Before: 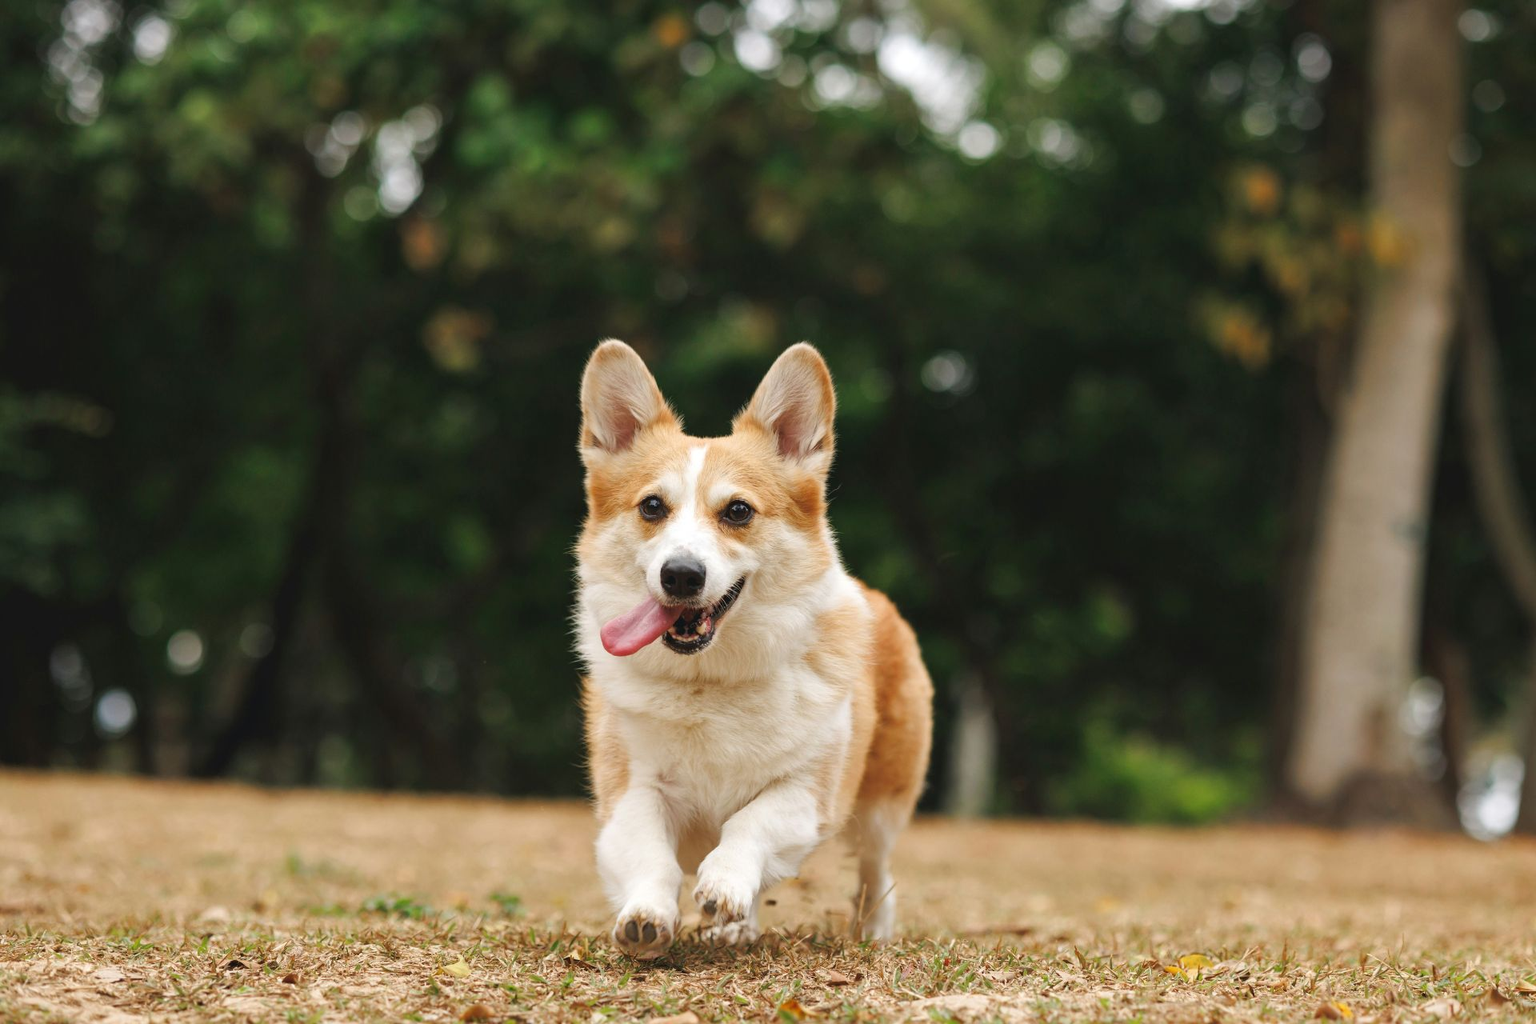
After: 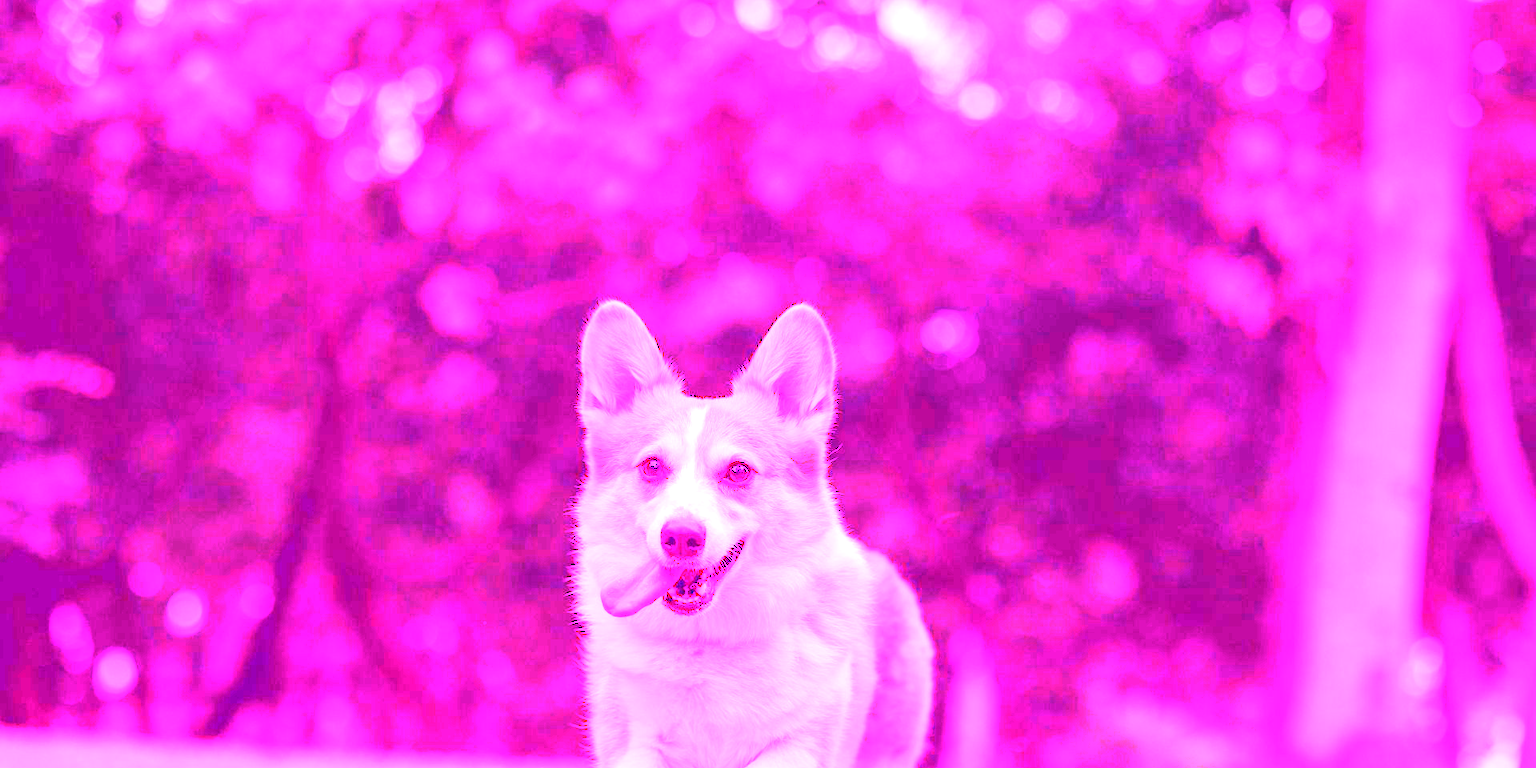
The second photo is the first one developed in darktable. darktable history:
crop: top 3.857%, bottom 21.132%
white balance: red 8, blue 8
exposure: black level correction 0.007, exposure 0.093 EV, compensate highlight preservation false
